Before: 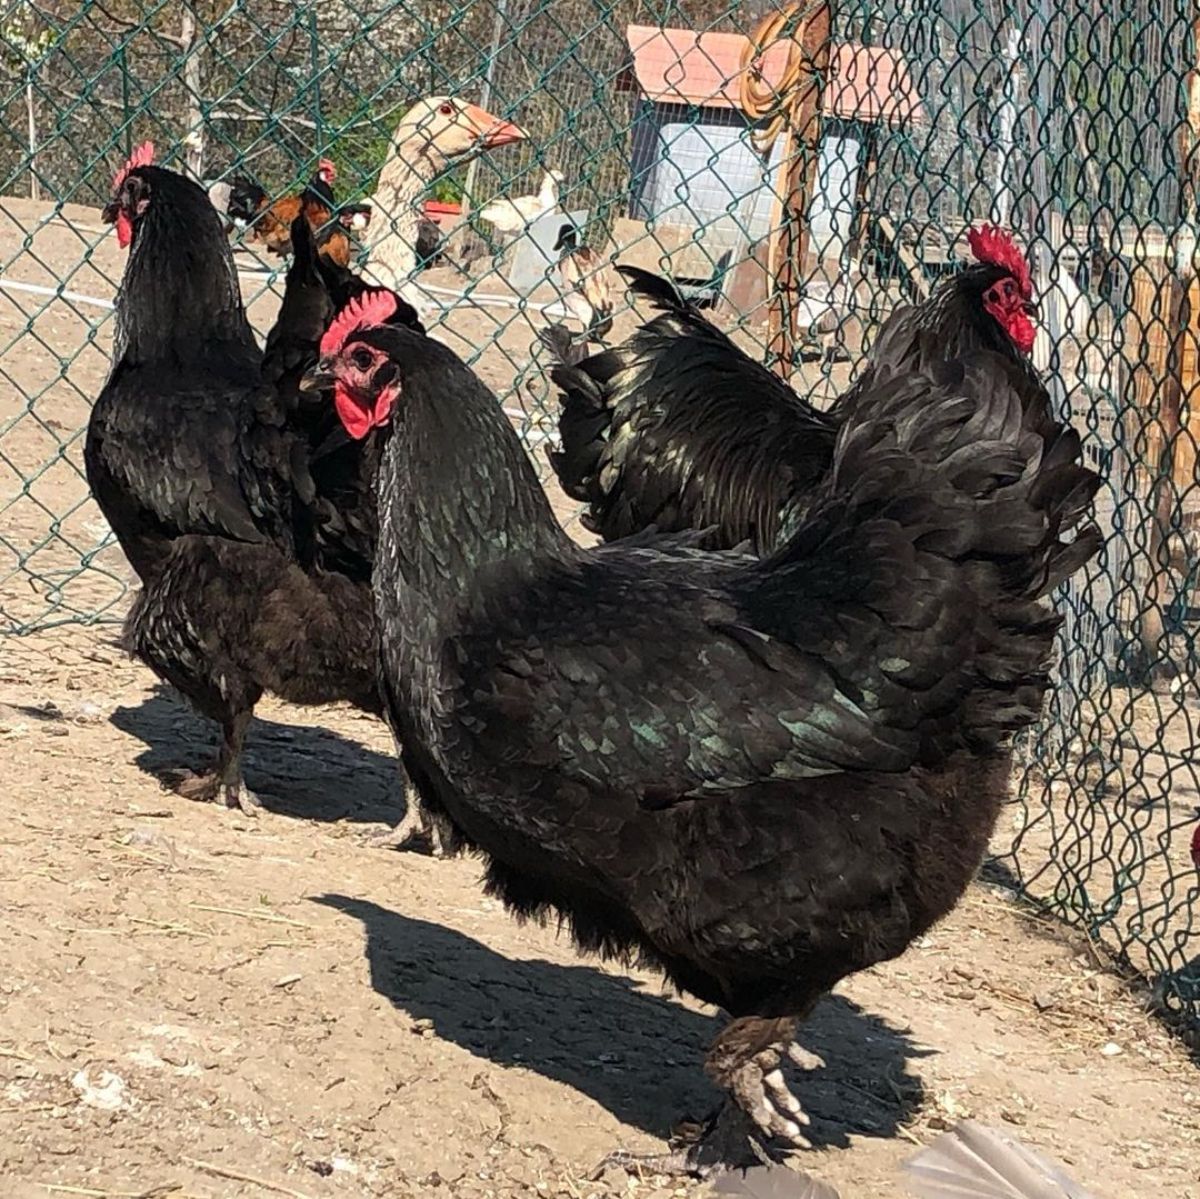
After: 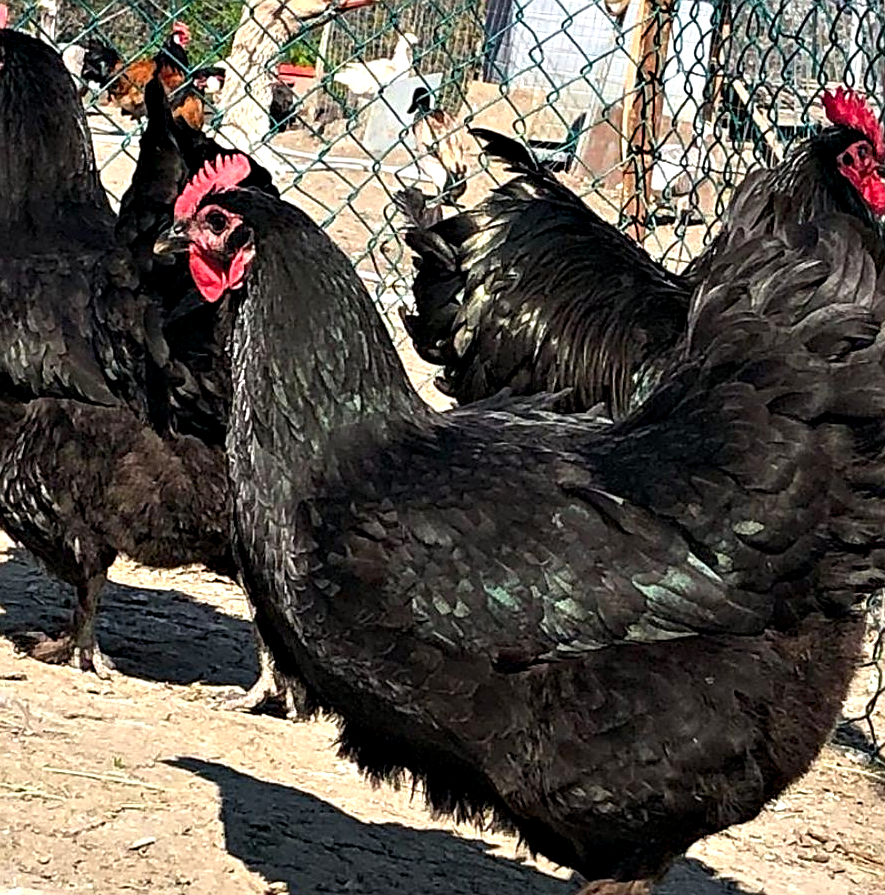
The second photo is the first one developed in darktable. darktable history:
crop and rotate: left 12.186%, top 11.473%, right 13.988%, bottom 13.819%
sharpen: amount 0.497
contrast equalizer: y [[0.528, 0.548, 0.563, 0.562, 0.546, 0.526], [0.55 ×6], [0 ×6], [0 ×6], [0 ×6]]
levels: levels [0, 0.474, 0.947]
